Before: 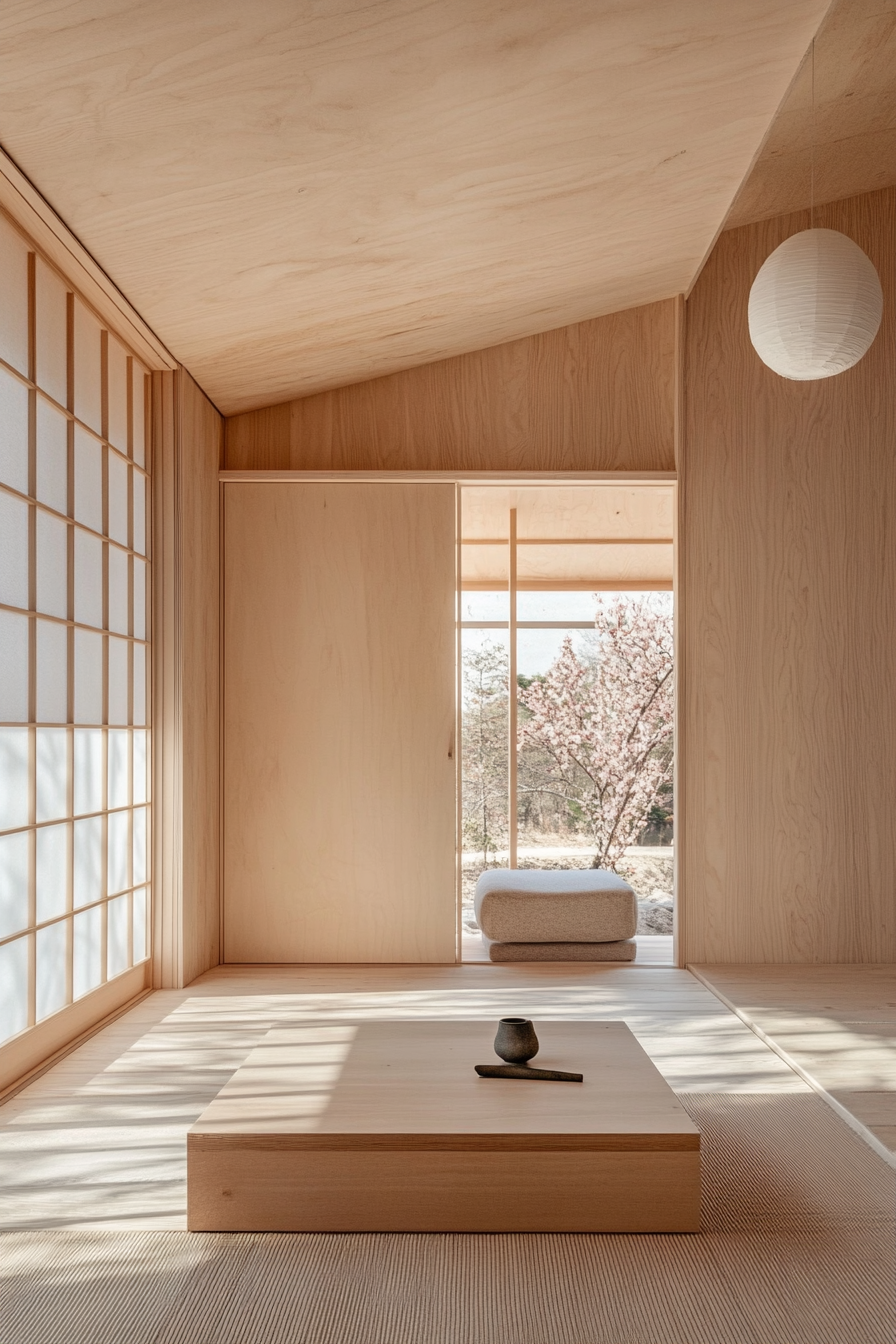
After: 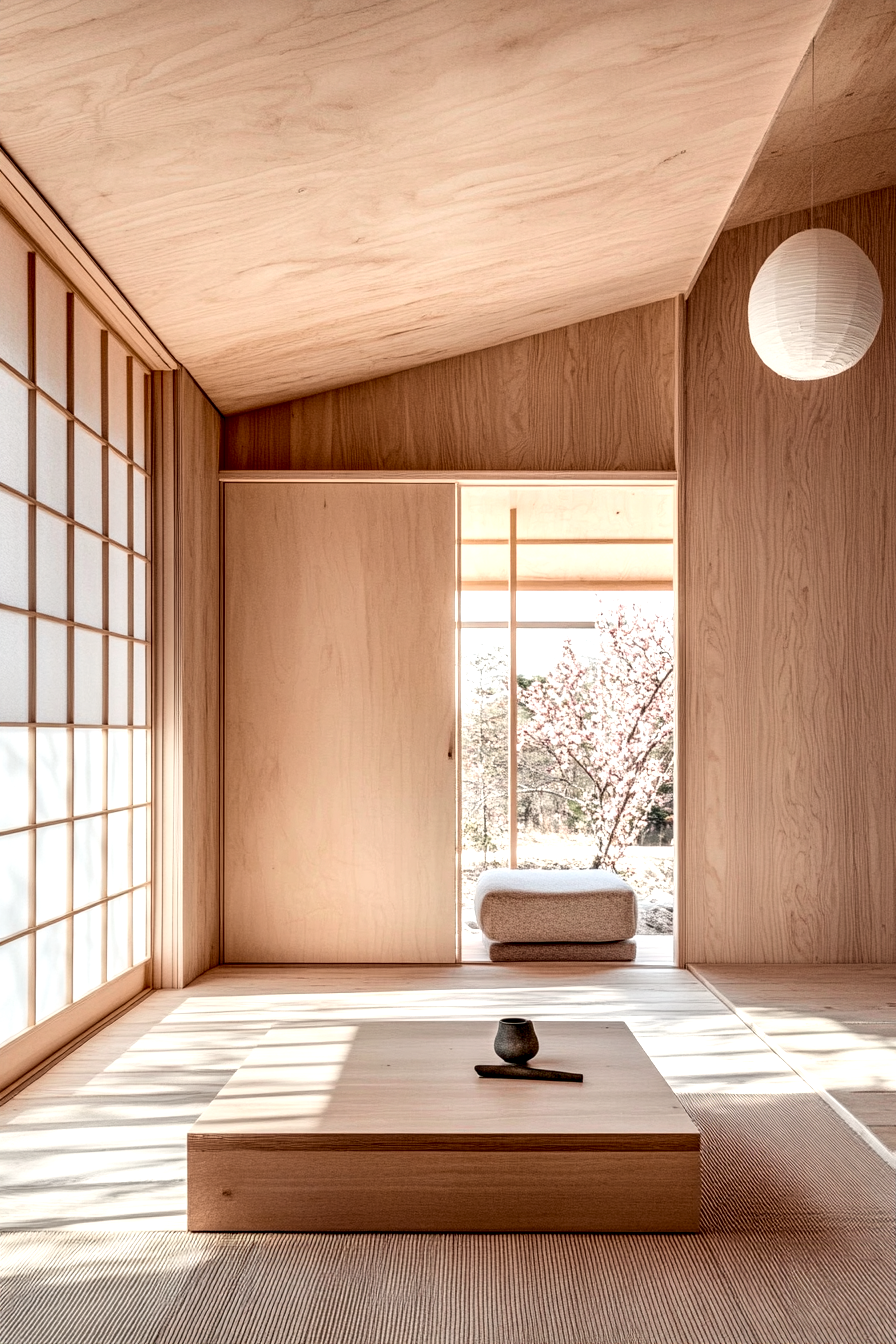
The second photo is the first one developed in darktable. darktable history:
local contrast: highlights 64%, shadows 54%, detail 169%, midtone range 0.511
tone curve: curves: ch0 [(0, 0.003) (0.117, 0.101) (0.257, 0.246) (0.408, 0.432) (0.632, 0.716) (0.795, 0.884) (1, 1)]; ch1 [(0, 0) (0.227, 0.197) (0.405, 0.421) (0.501, 0.501) (0.522, 0.526) (0.546, 0.564) (0.589, 0.602) (0.696, 0.761) (0.976, 0.992)]; ch2 [(0, 0) (0.208, 0.176) (0.377, 0.38) (0.5, 0.5) (0.537, 0.534) (0.571, 0.577) (0.627, 0.64) (0.698, 0.76) (1, 1)], color space Lab, independent channels, preserve colors none
